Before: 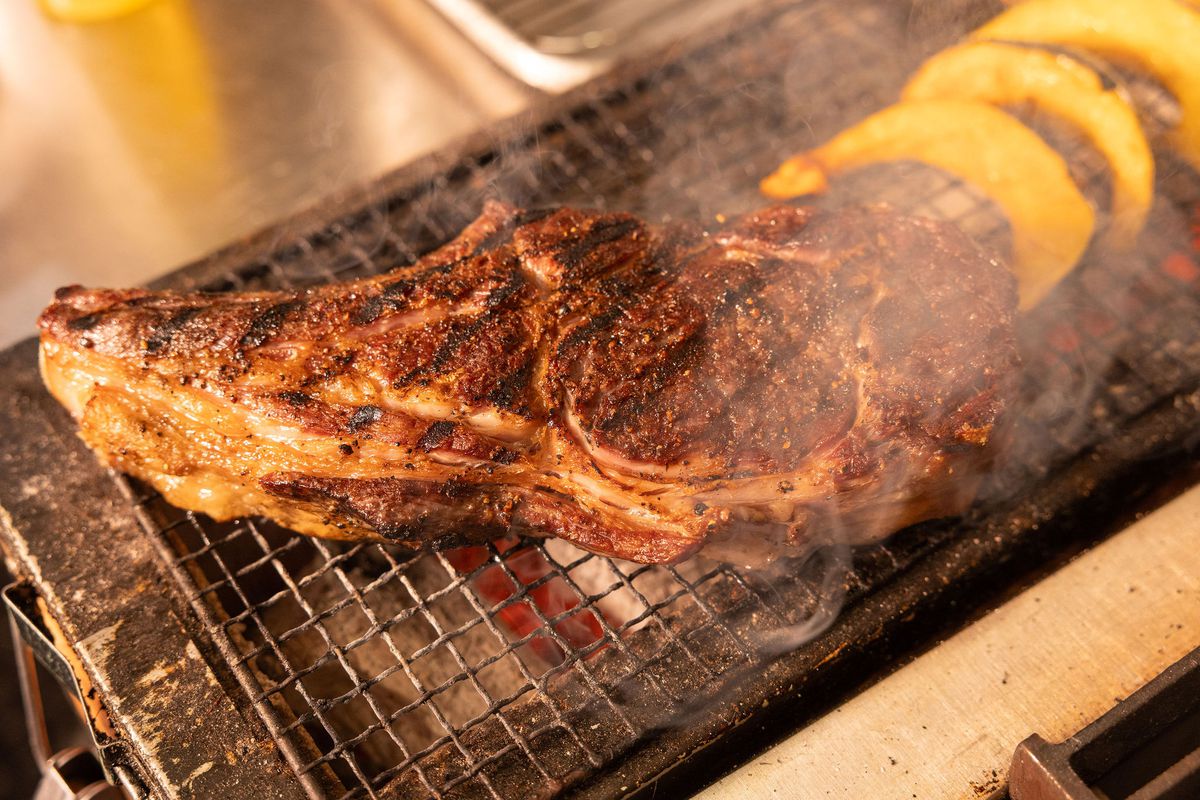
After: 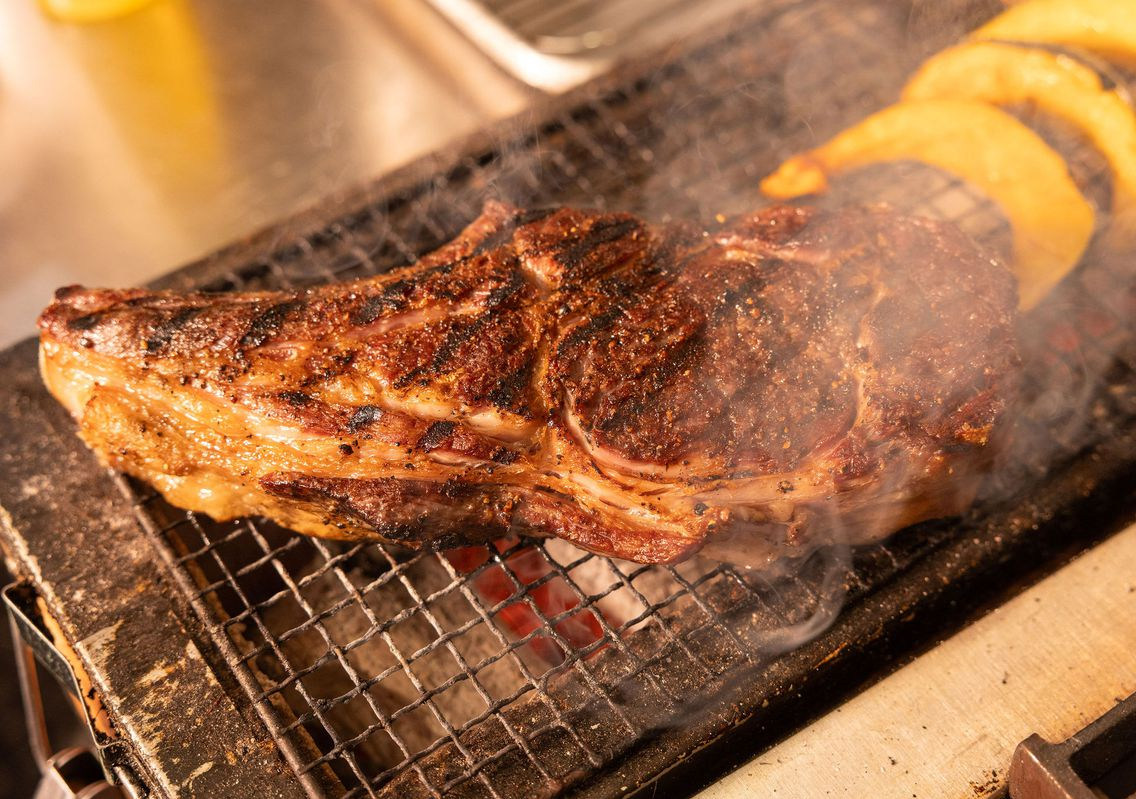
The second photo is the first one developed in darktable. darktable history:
crop and rotate: left 0%, right 5.284%
